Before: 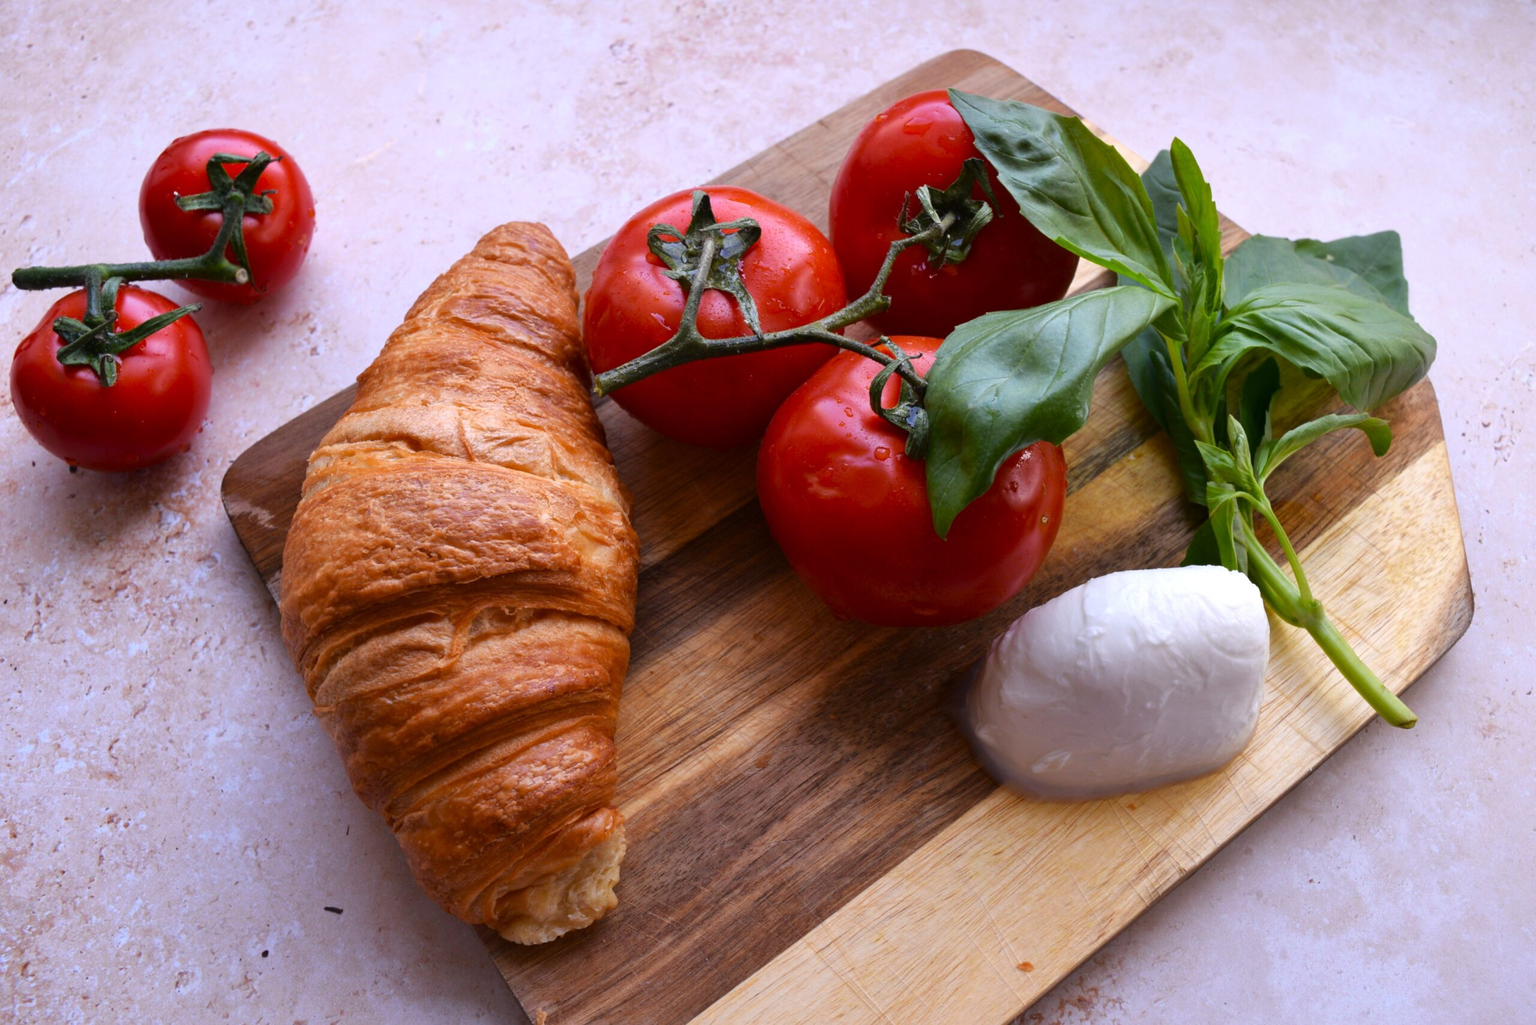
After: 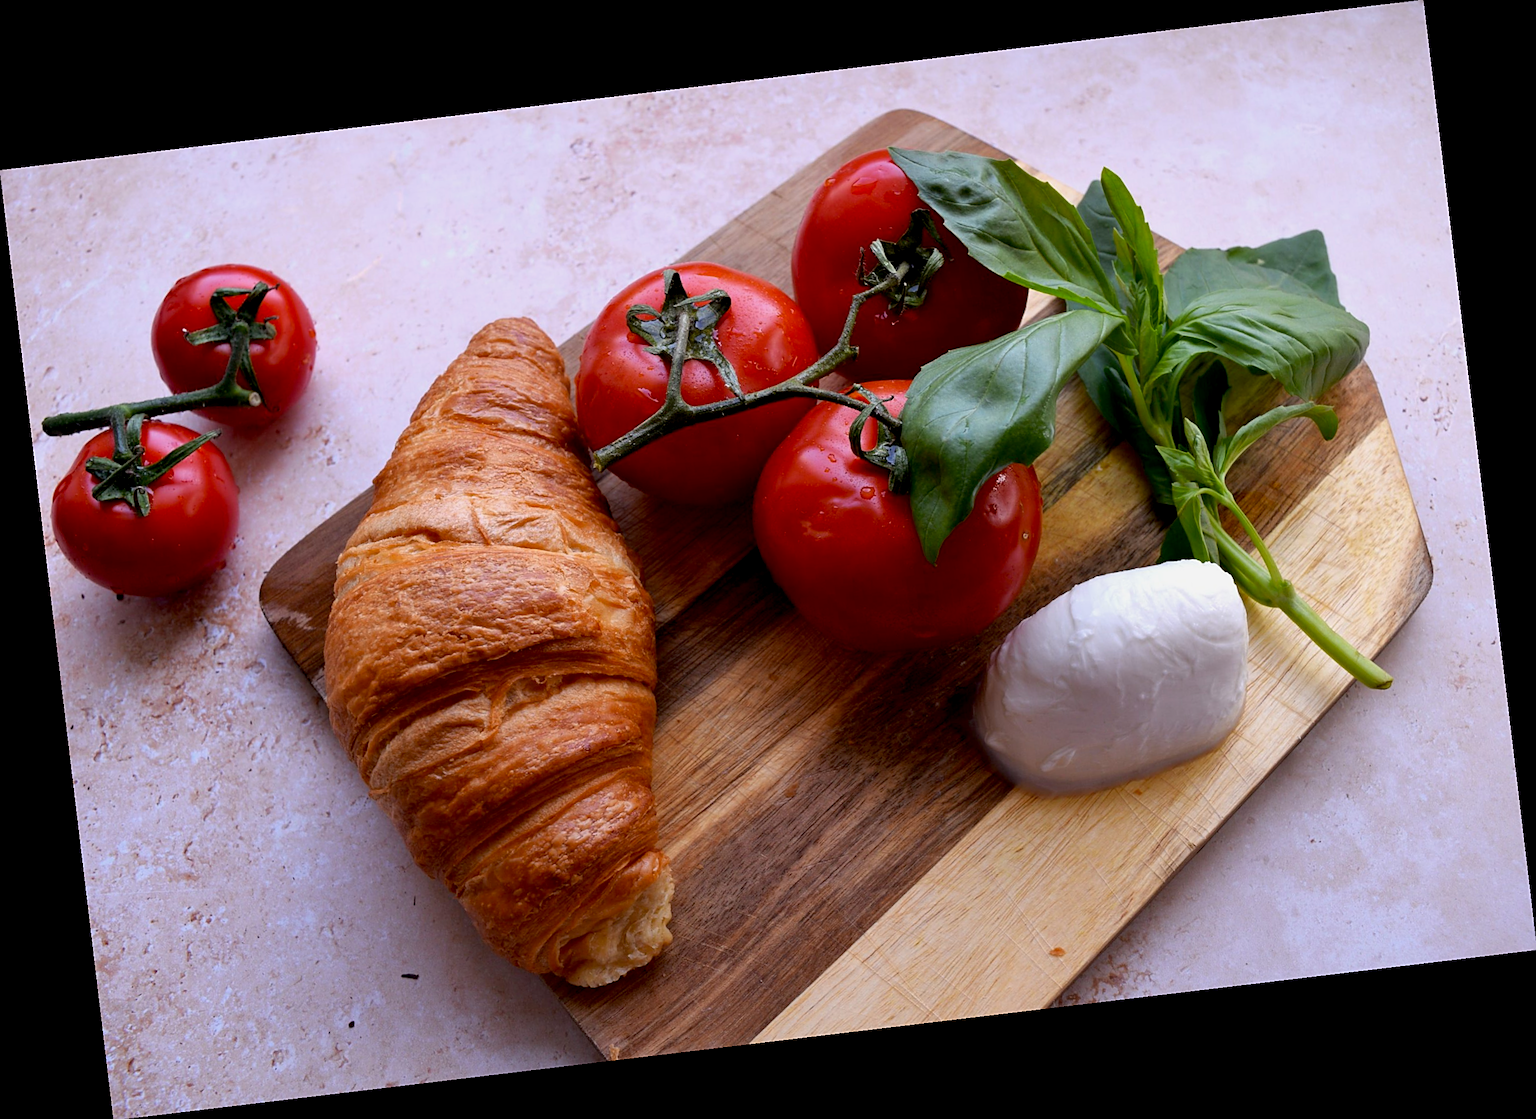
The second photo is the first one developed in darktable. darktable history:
rotate and perspective: rotation -6.83°, automatic cropping off
exposure: black level correction 0.009, exposure -0.159 EV, compensate highlight preservation false
sharpen: on, module defaults
